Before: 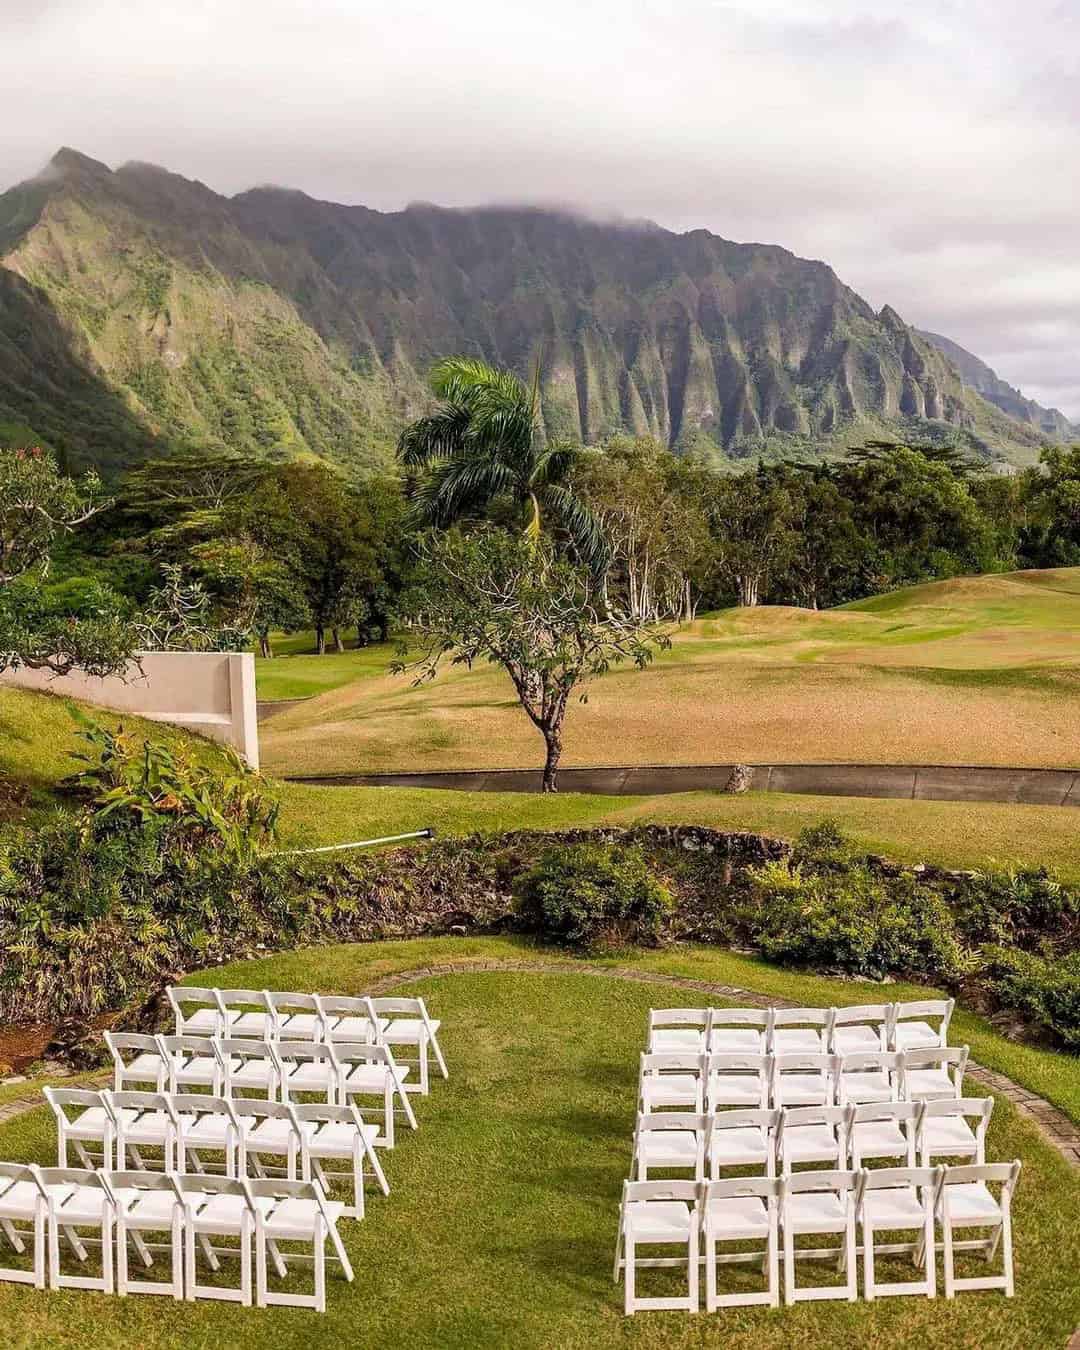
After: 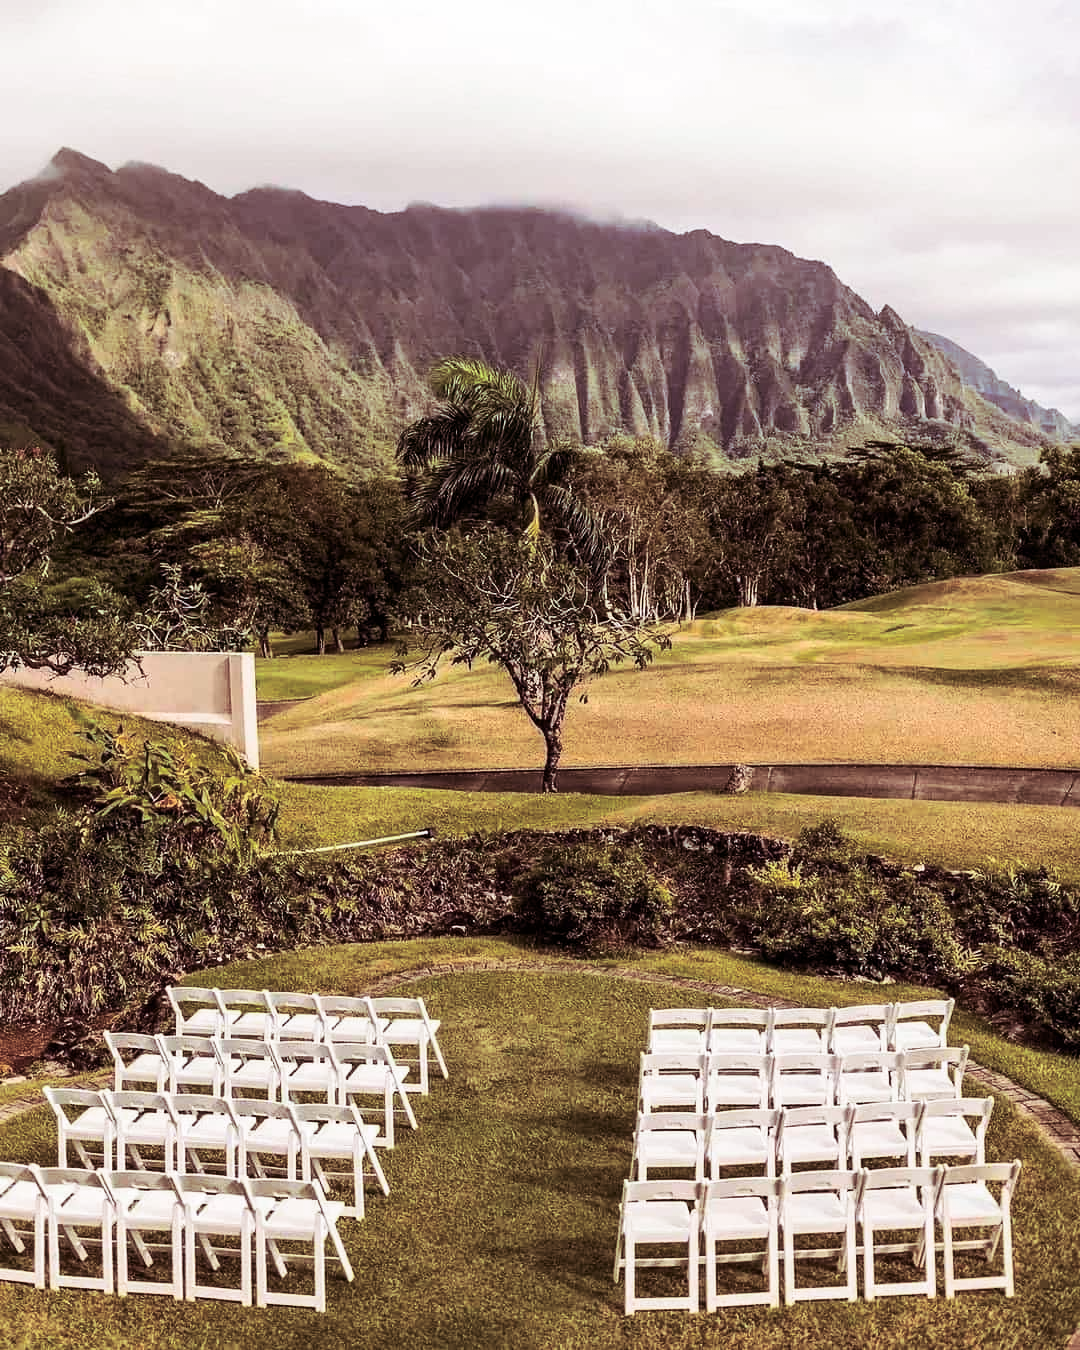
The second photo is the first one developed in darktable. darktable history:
contrast brightness saturation: contrast 0.22
split-toning: shadows › saturation 0.41, highlights › saturation 0, compress 33.55%
